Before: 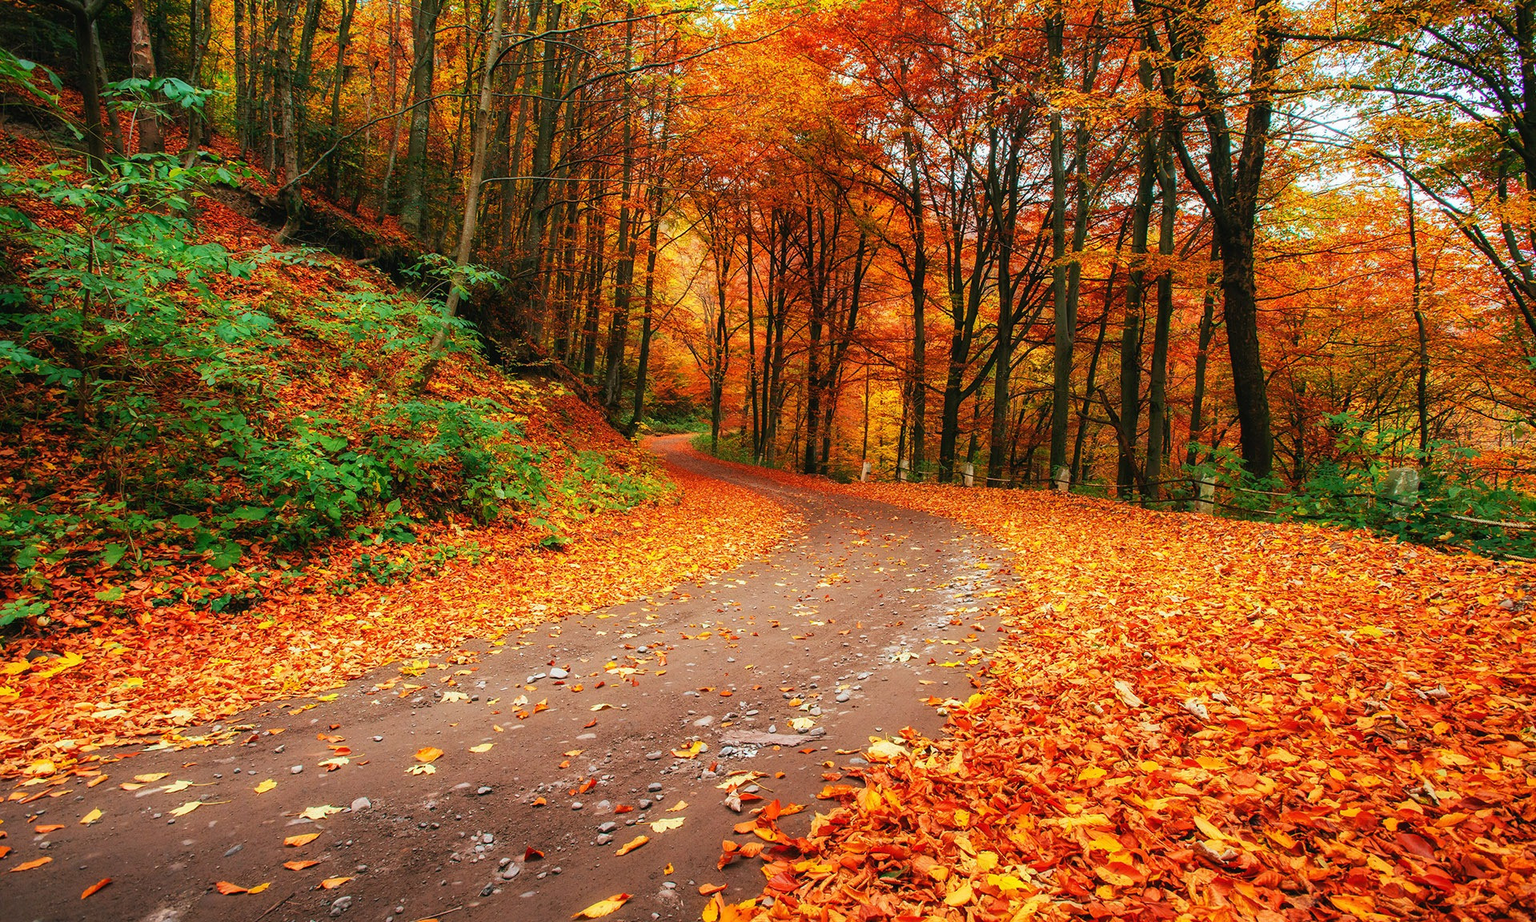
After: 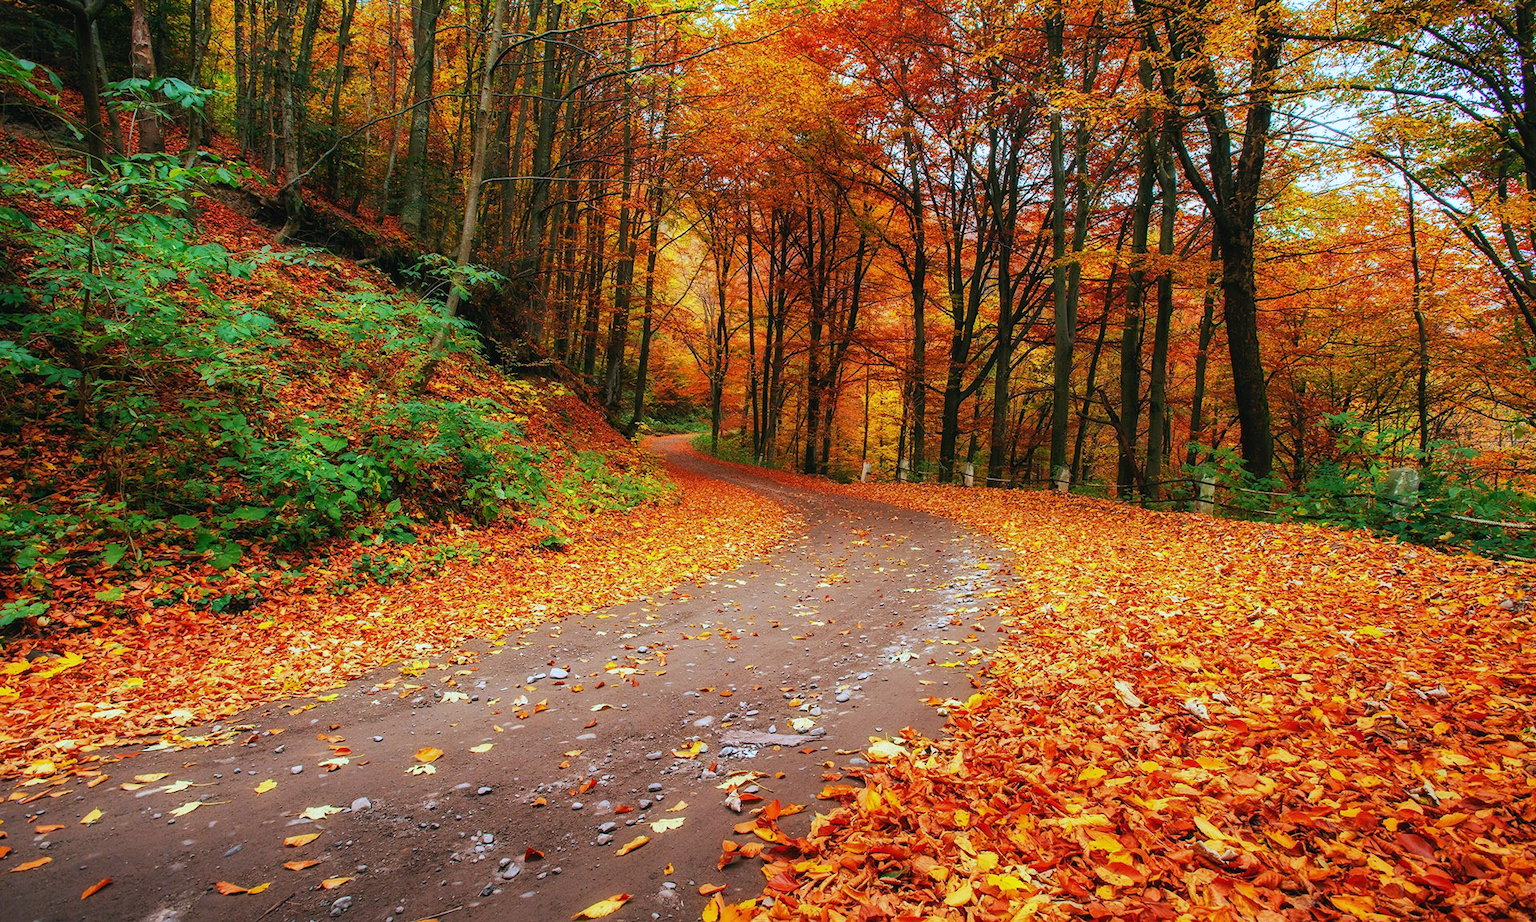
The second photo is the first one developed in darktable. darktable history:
white balance: red 0.926, green 1.003, blue 1.133
exposure: compensate highlight preservation false
